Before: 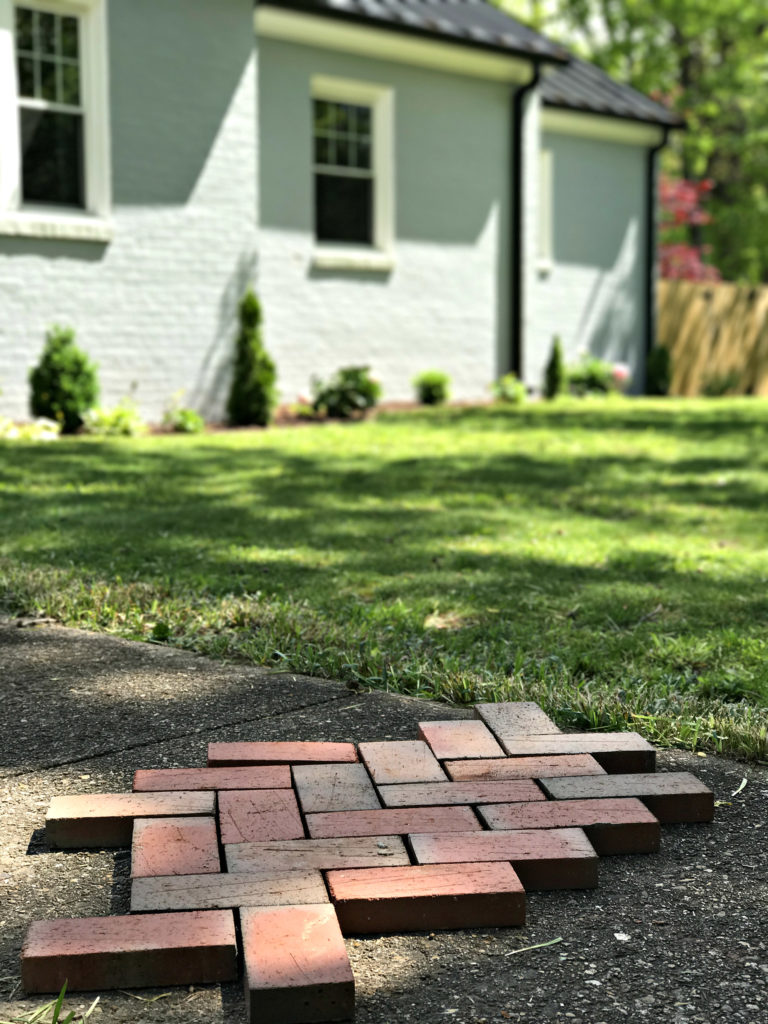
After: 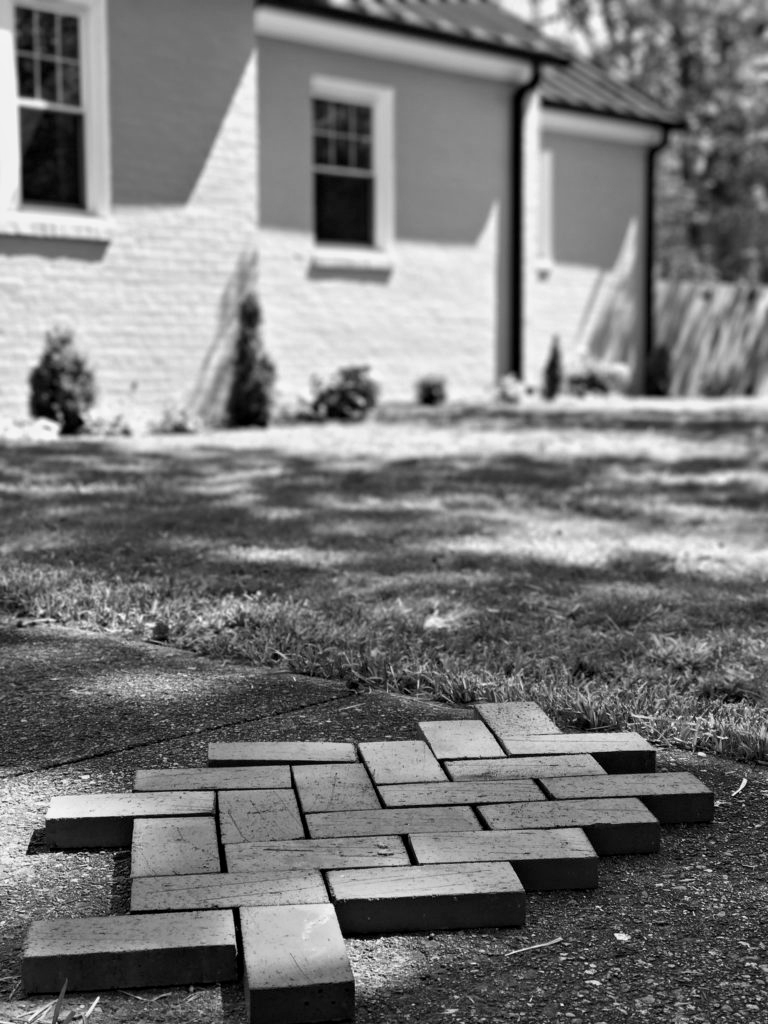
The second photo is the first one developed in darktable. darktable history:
color correction: highlights a* 5.59, highlights b* 5.24, saturation 0.68
monochrome: a -74.22, b 78.2
local contrast: highlights 100%, shadows 100%, detail 120%, midtone range 0.2
